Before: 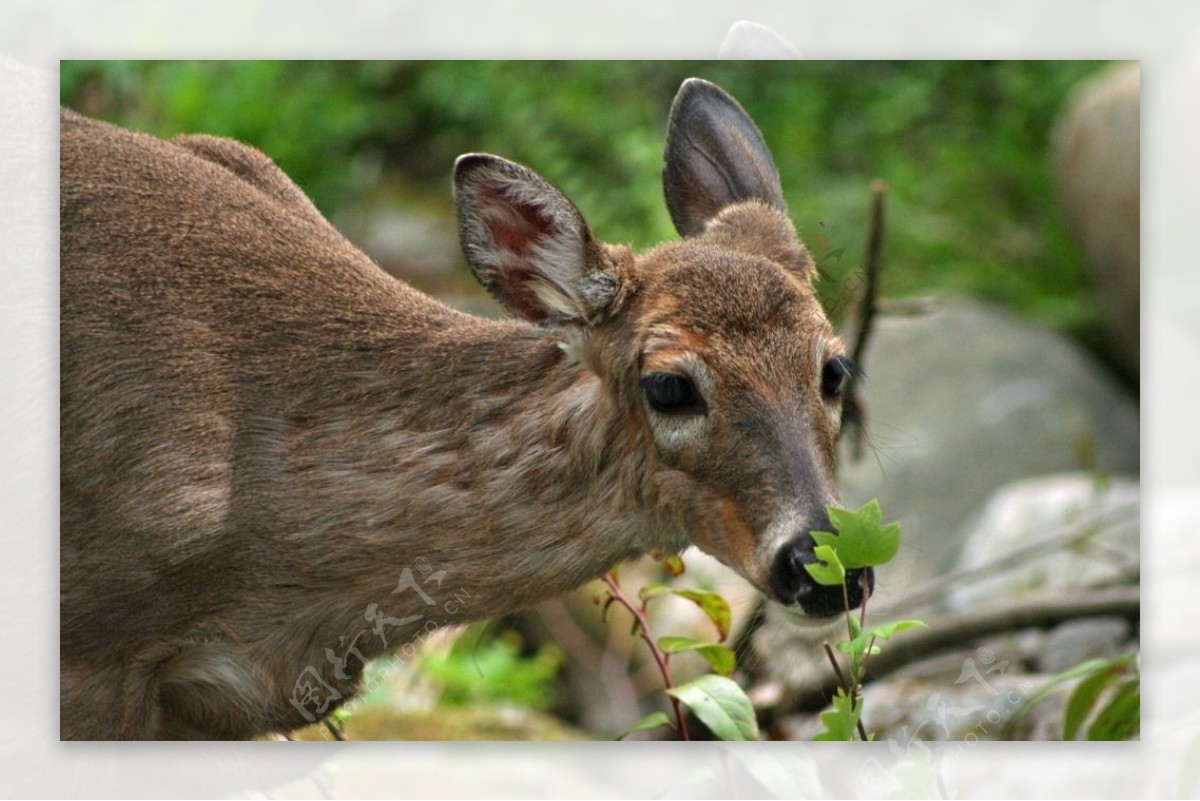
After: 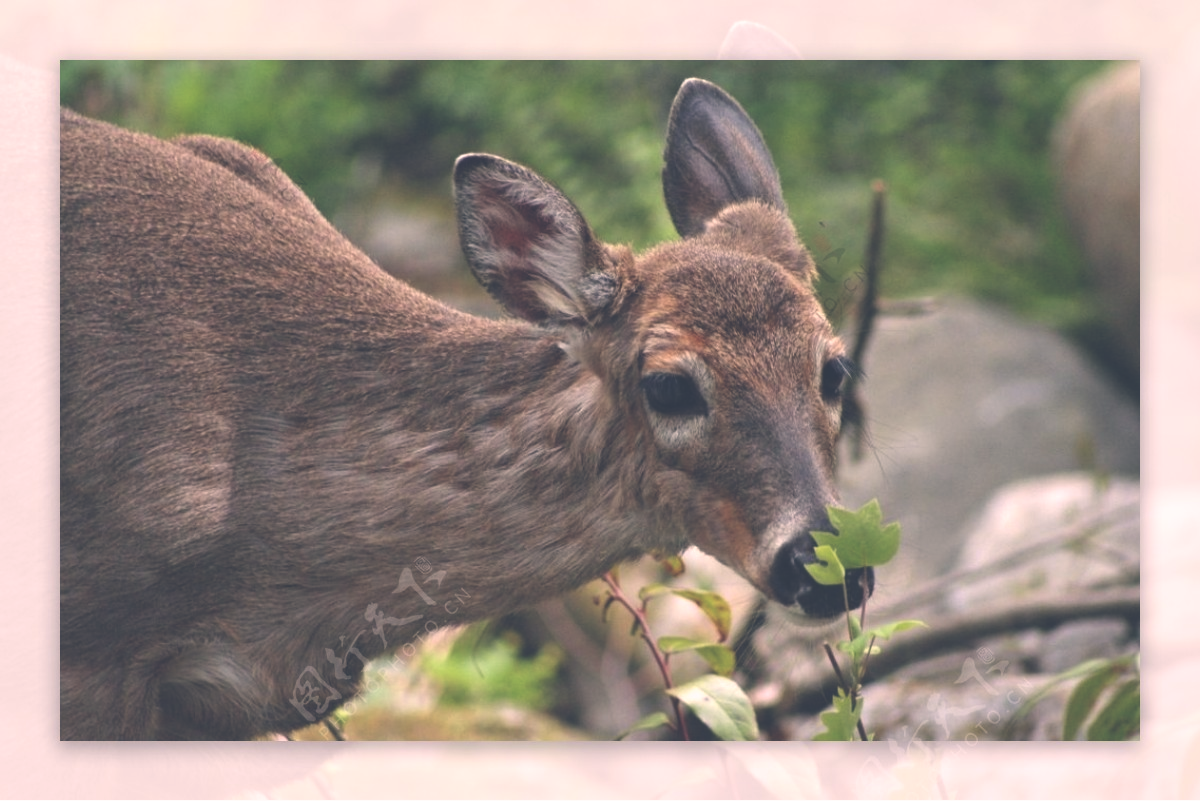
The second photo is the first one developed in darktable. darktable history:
exposure: black level correction -0.04, exposure 0.065 EV, compensate highlight preservation false
color correction: highlights a* 14.36, highlights b* 5.9, shadows a* -5.4, shadows b* -15.83, saturation 0.845
